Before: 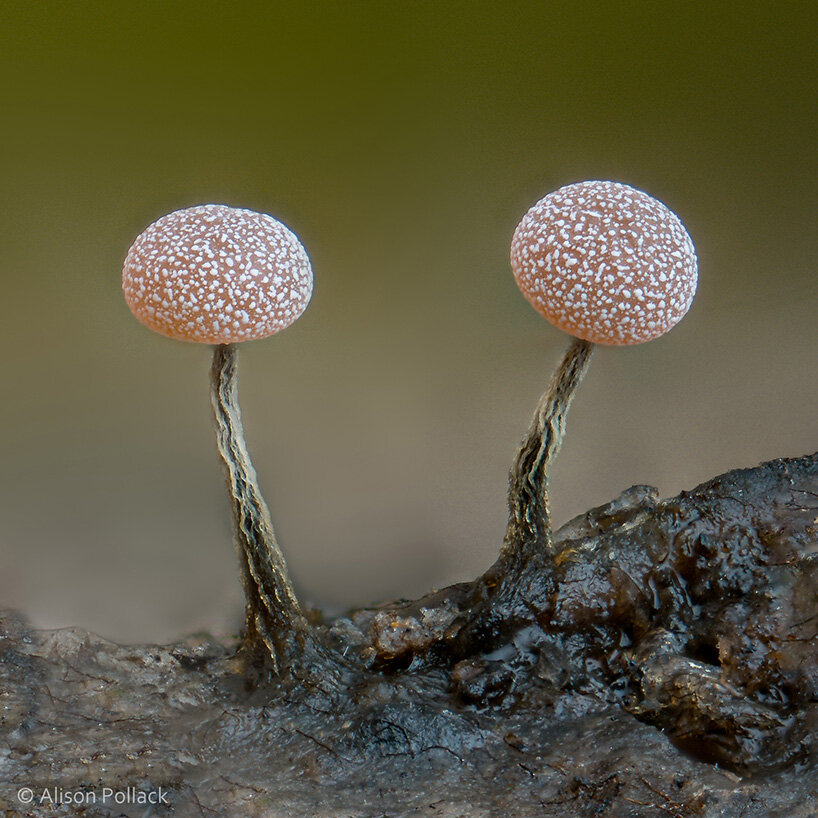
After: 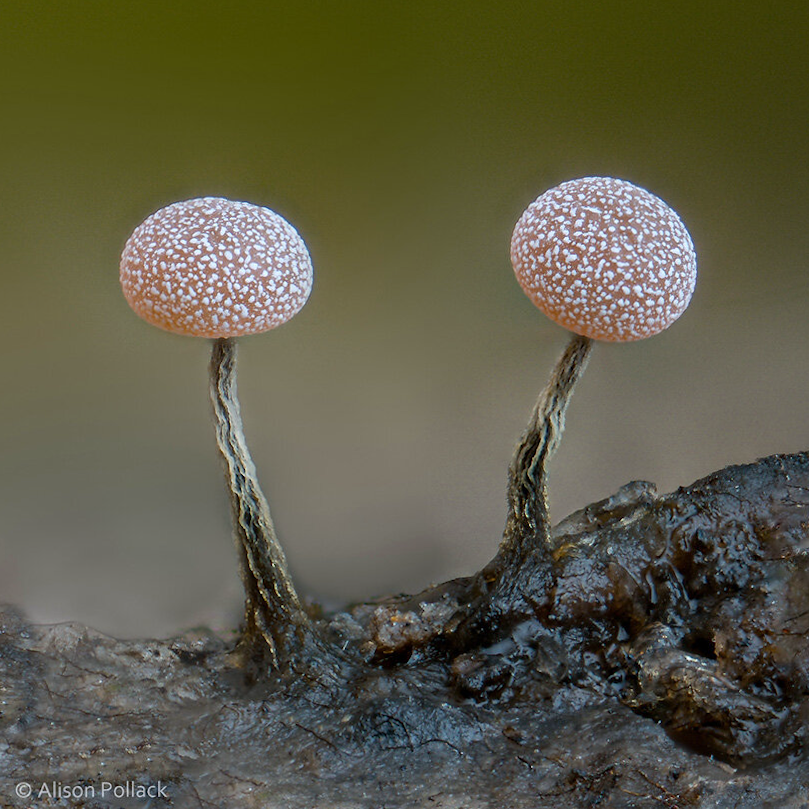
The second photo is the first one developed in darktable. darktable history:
white balance: red 0.976, blue 1.04
rotate and perspective: rotation 0.174°, lens shift (vertical) 0.013, lens shift (horizontal) 0.019, shear 0.001, automatic cropping original format, crop left 0.007, crop right 0.991, crop top 0.016, crop bottom 0.997
